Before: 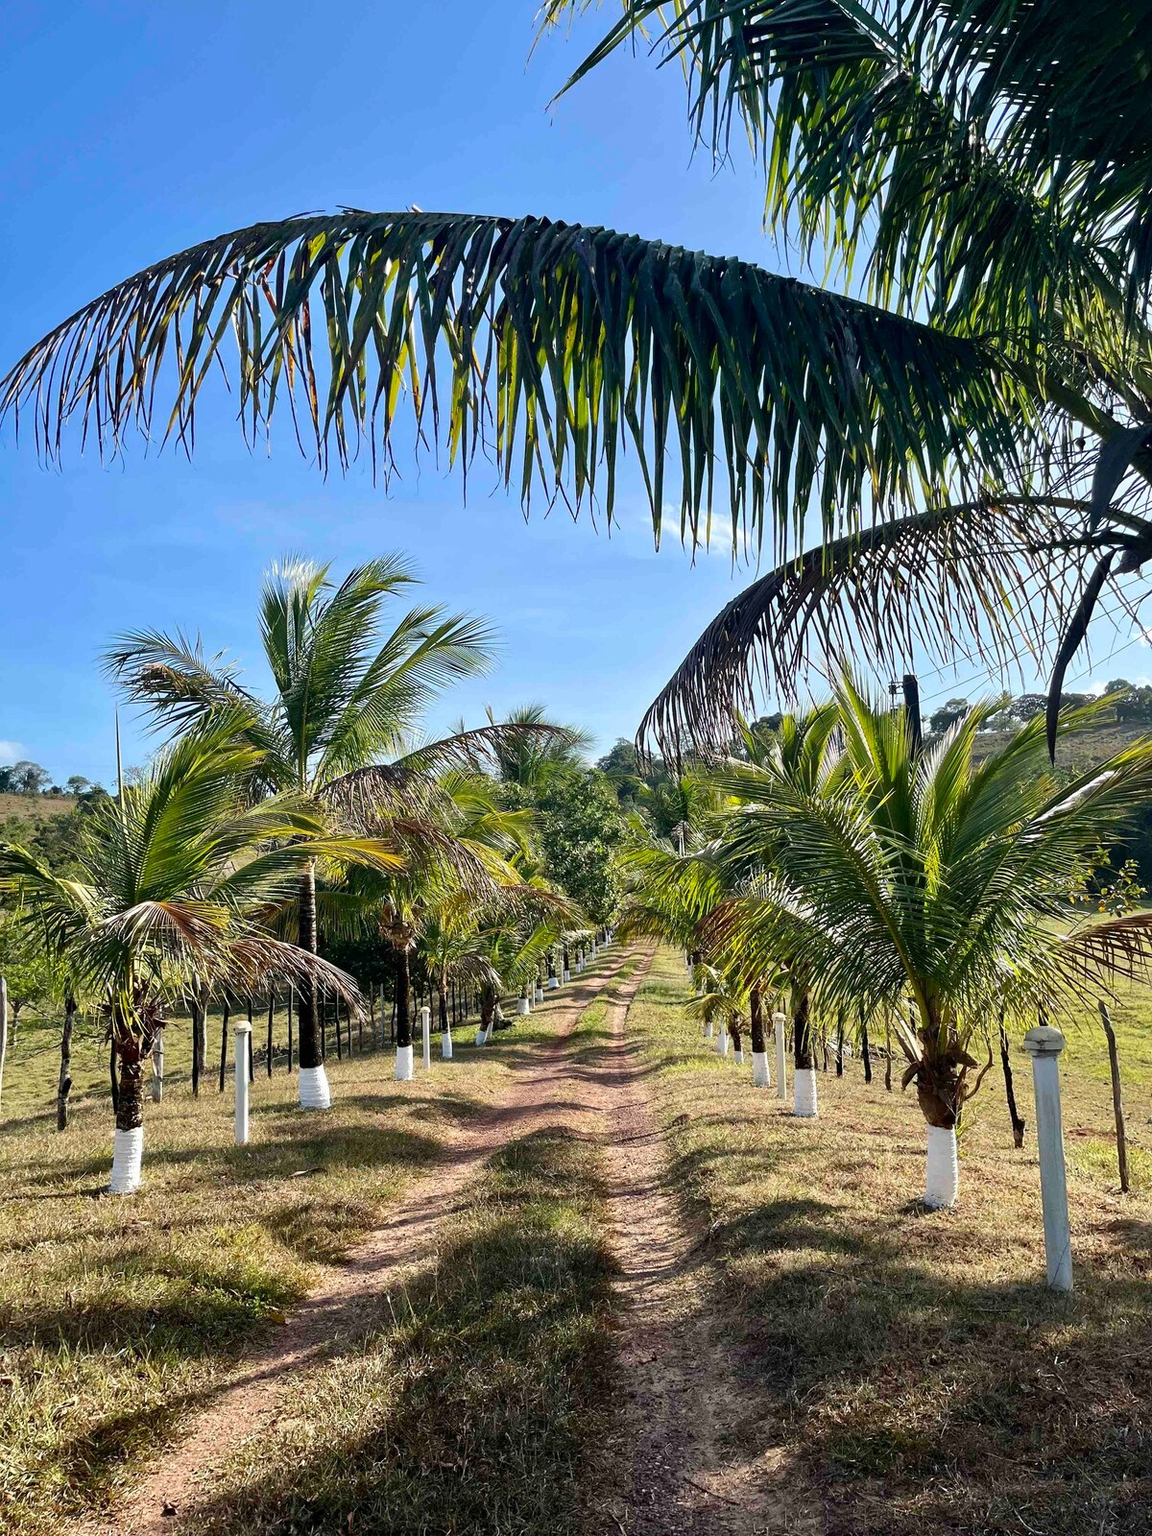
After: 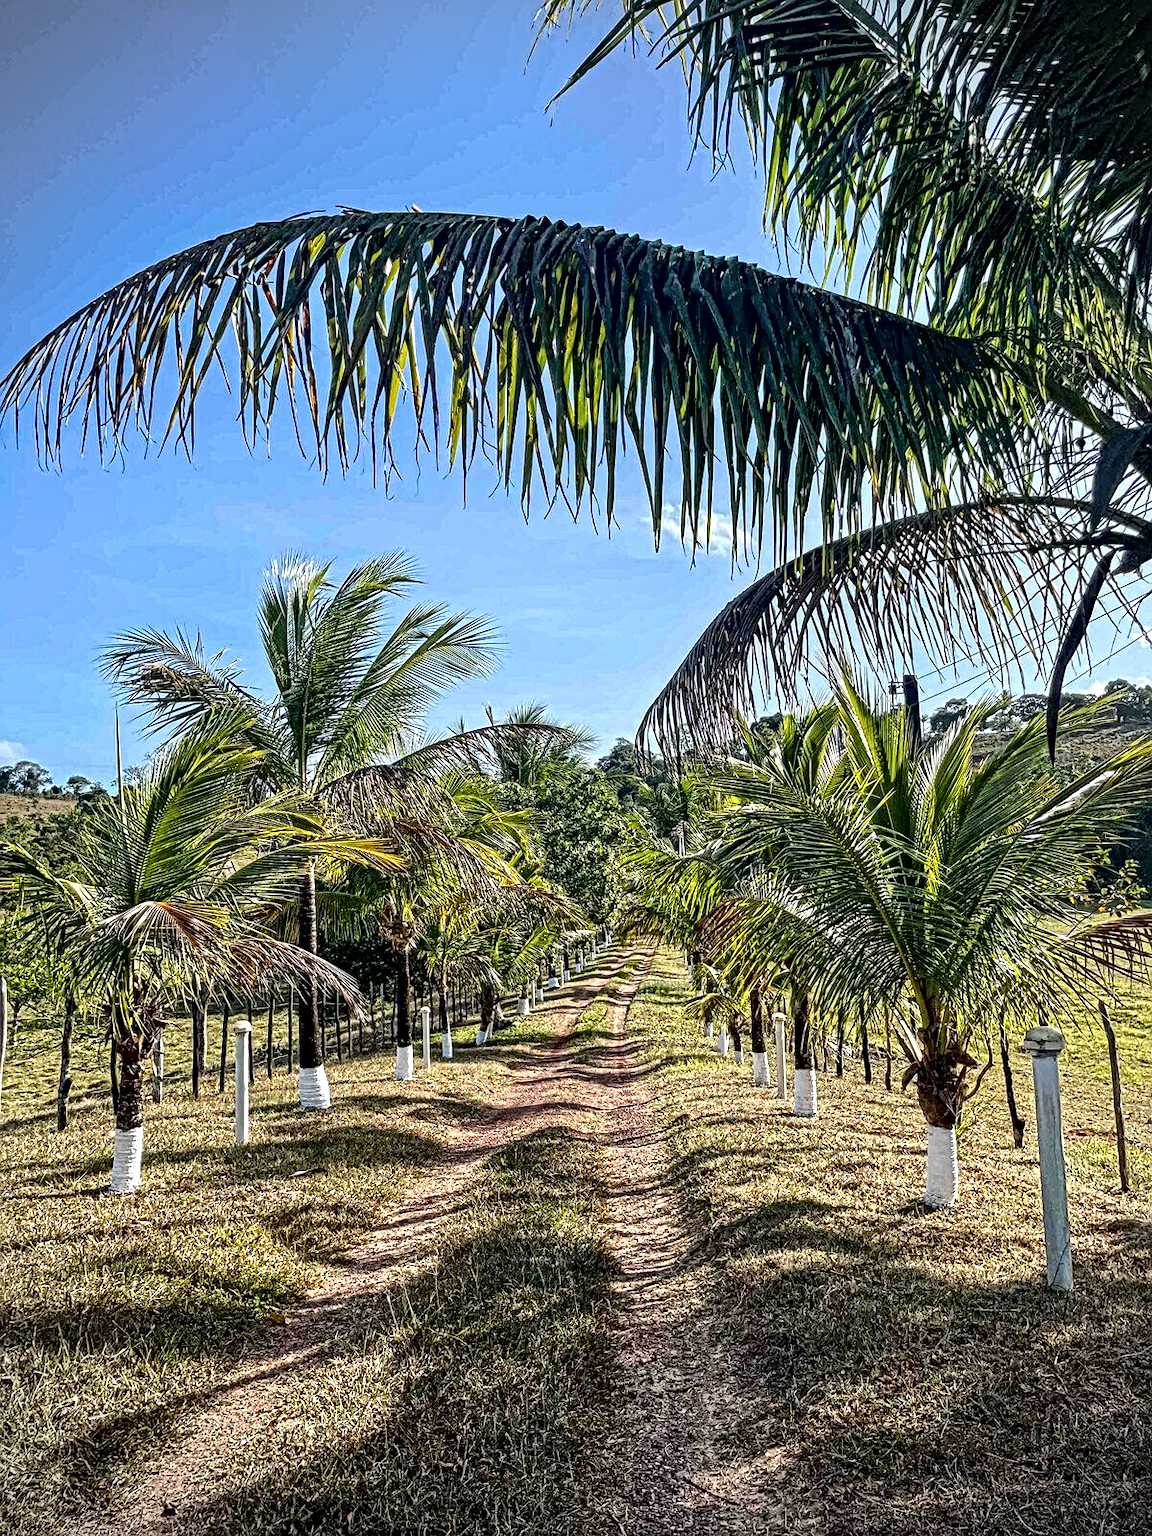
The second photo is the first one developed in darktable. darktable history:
shadows and highlights: highlights 70.48, soften with gaussian
vignetting: dithering 16-bit output
color correction: highlights a* -0.09, highlights b* 0.098
local contrast: mode bilateral grid, contrast 20, coarseness 4, detail 299%, midtone range 0.2
